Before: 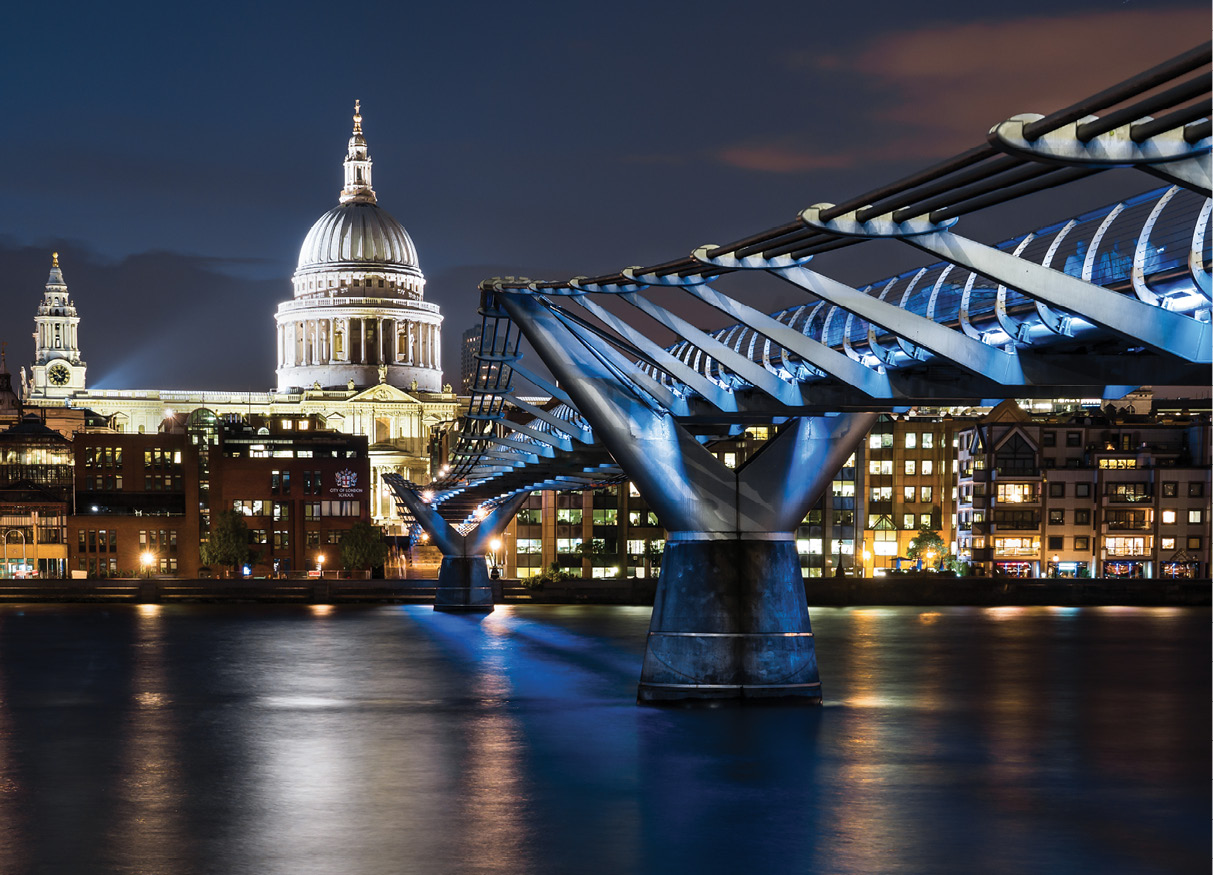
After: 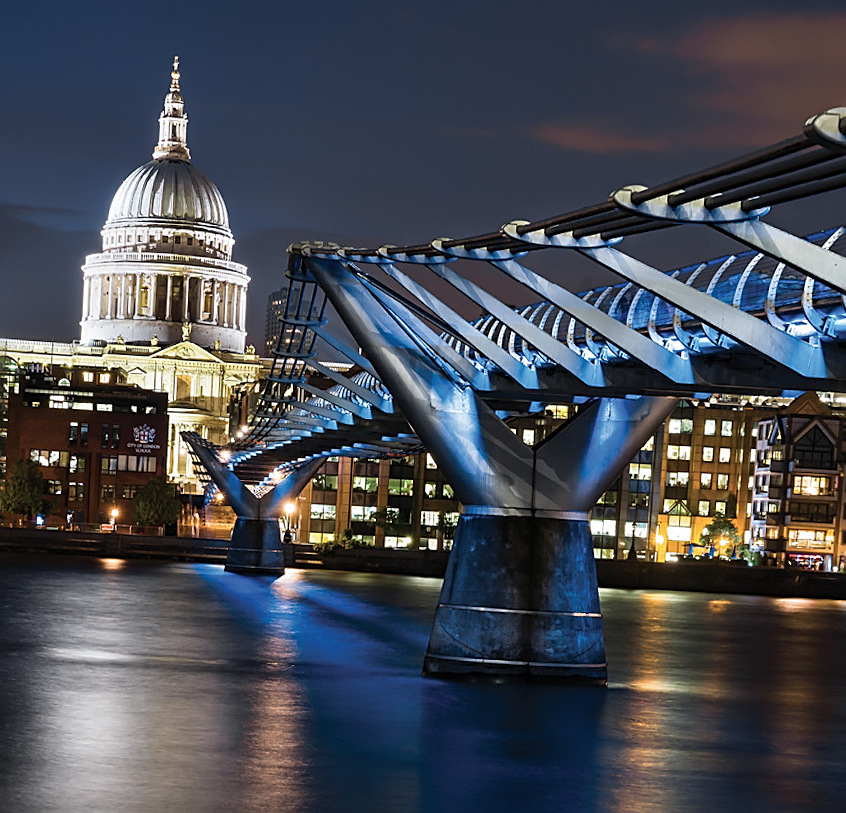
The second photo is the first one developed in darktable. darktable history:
crop and rotate: angle -3.17°, left 14.013%, top 0.037%, right 10.988%, bottom 0.017%
sharpen: on, module defaults
exposure: exposure -0.012 EV
